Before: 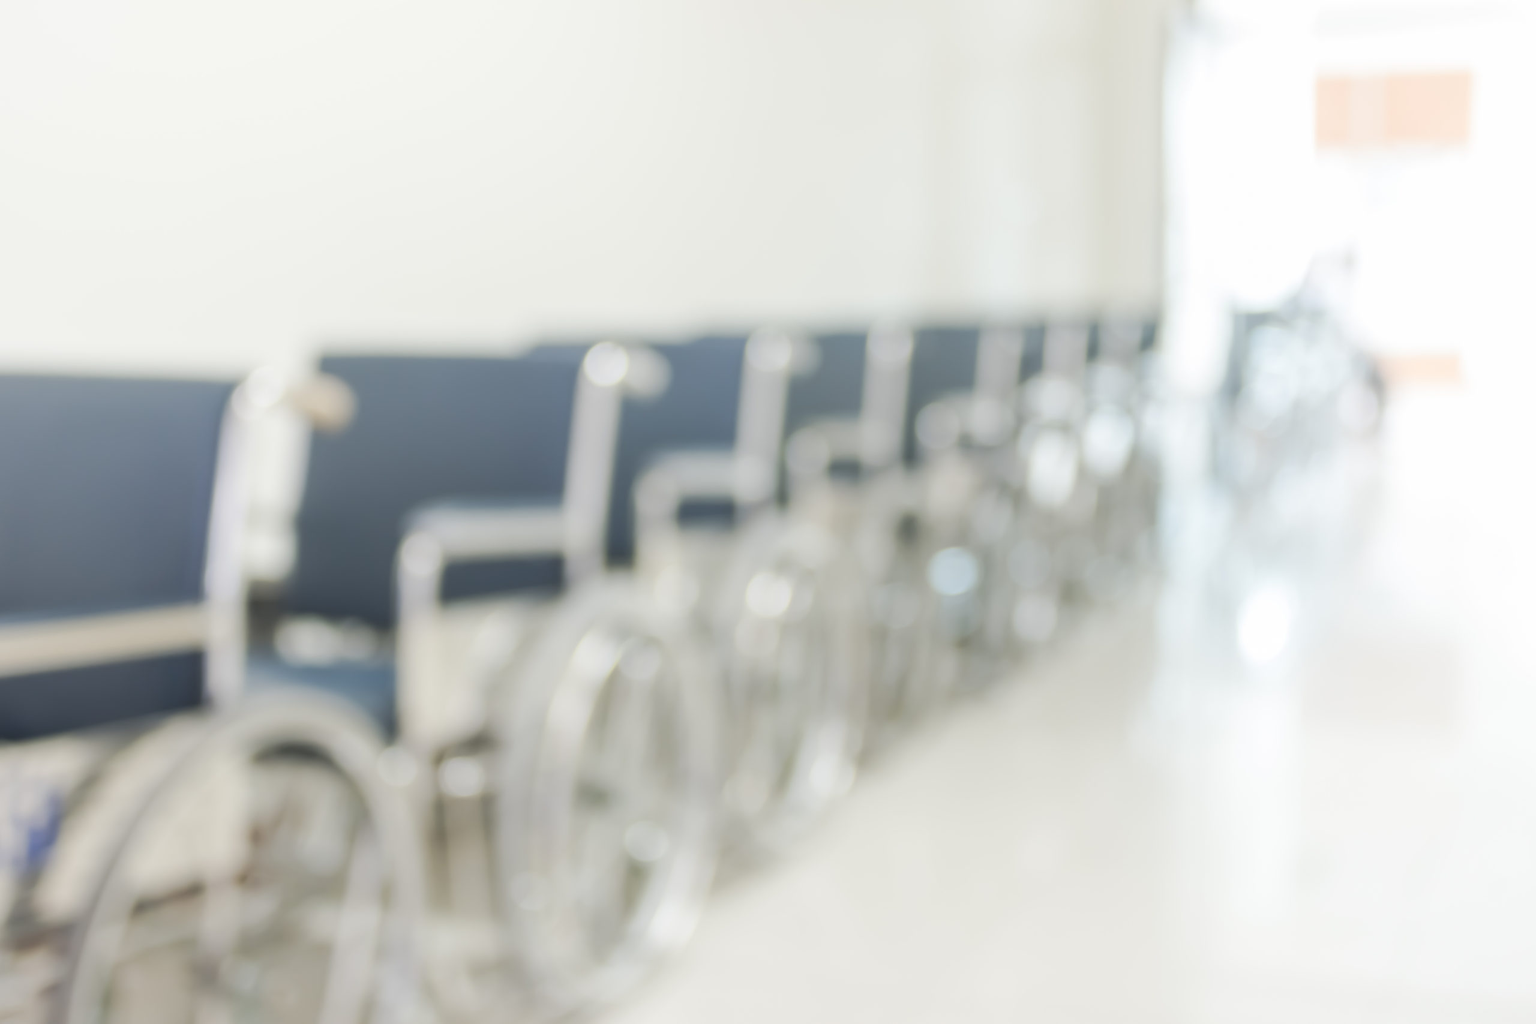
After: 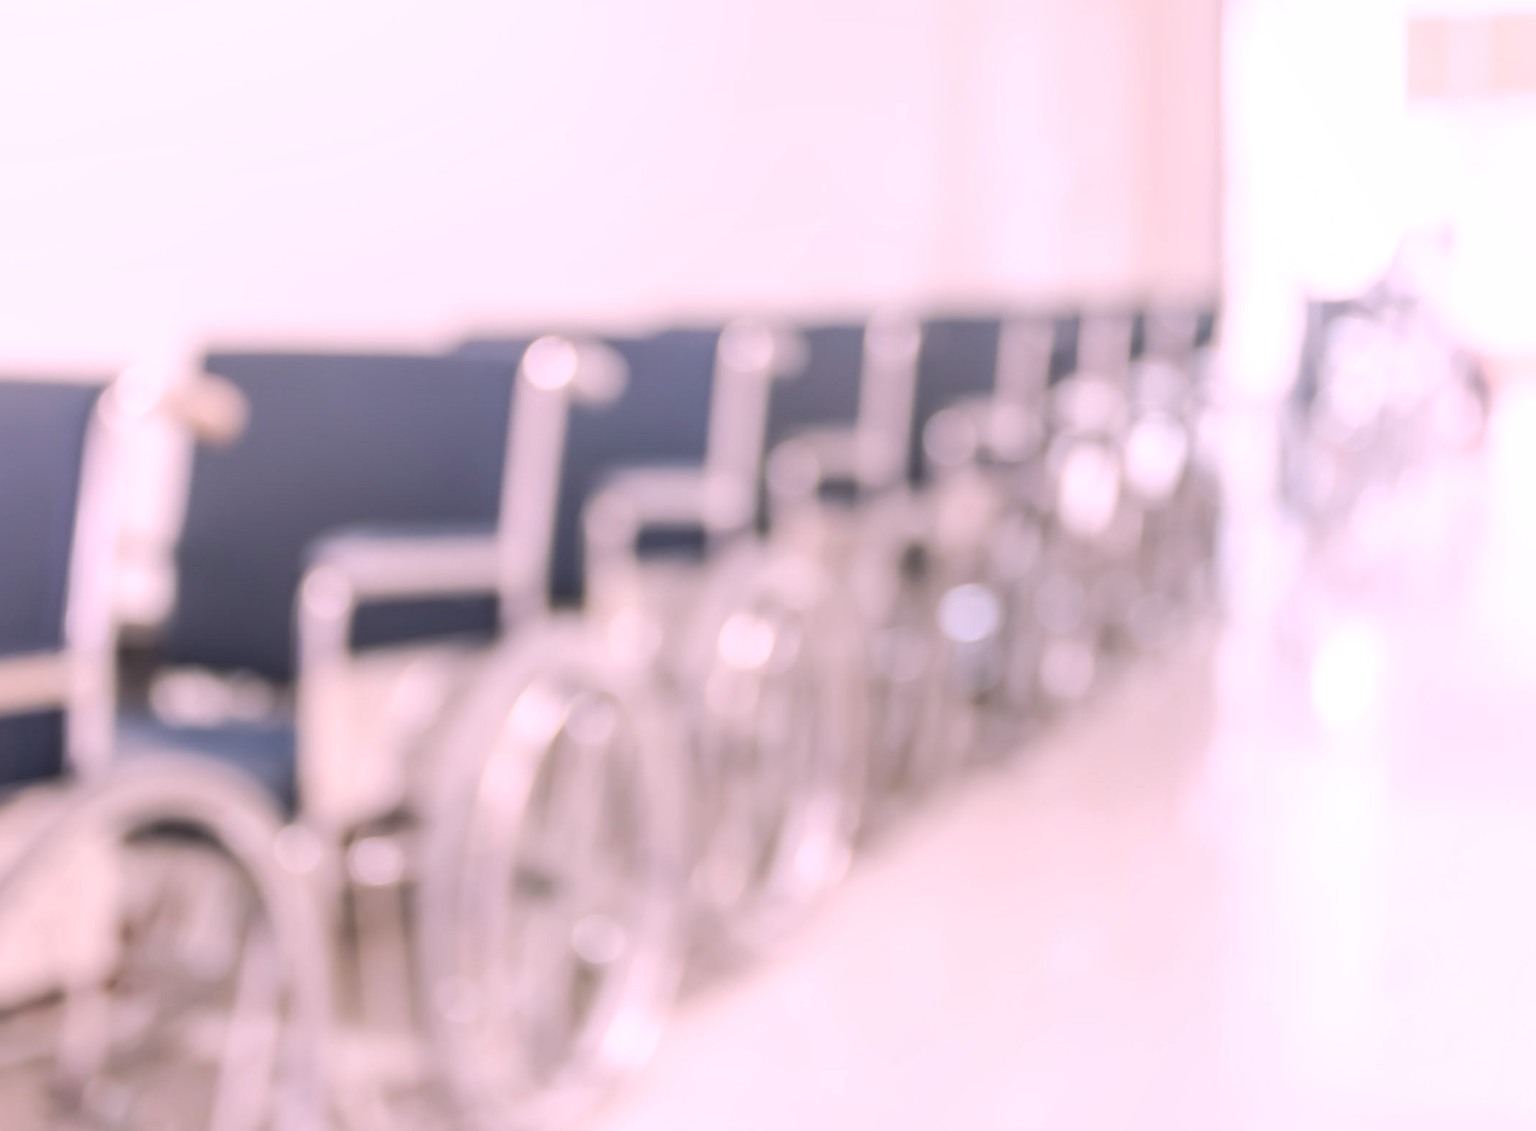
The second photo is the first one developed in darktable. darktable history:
white balance: red 1.188, blue 1.11
crop: left 9.807%, top 6.259%, right 7.334%, bottom 2.177%
local contrast: highlights 83%, shadows 81%
sharpen: on, module defaults
exposure: exposure -0.05 EV
